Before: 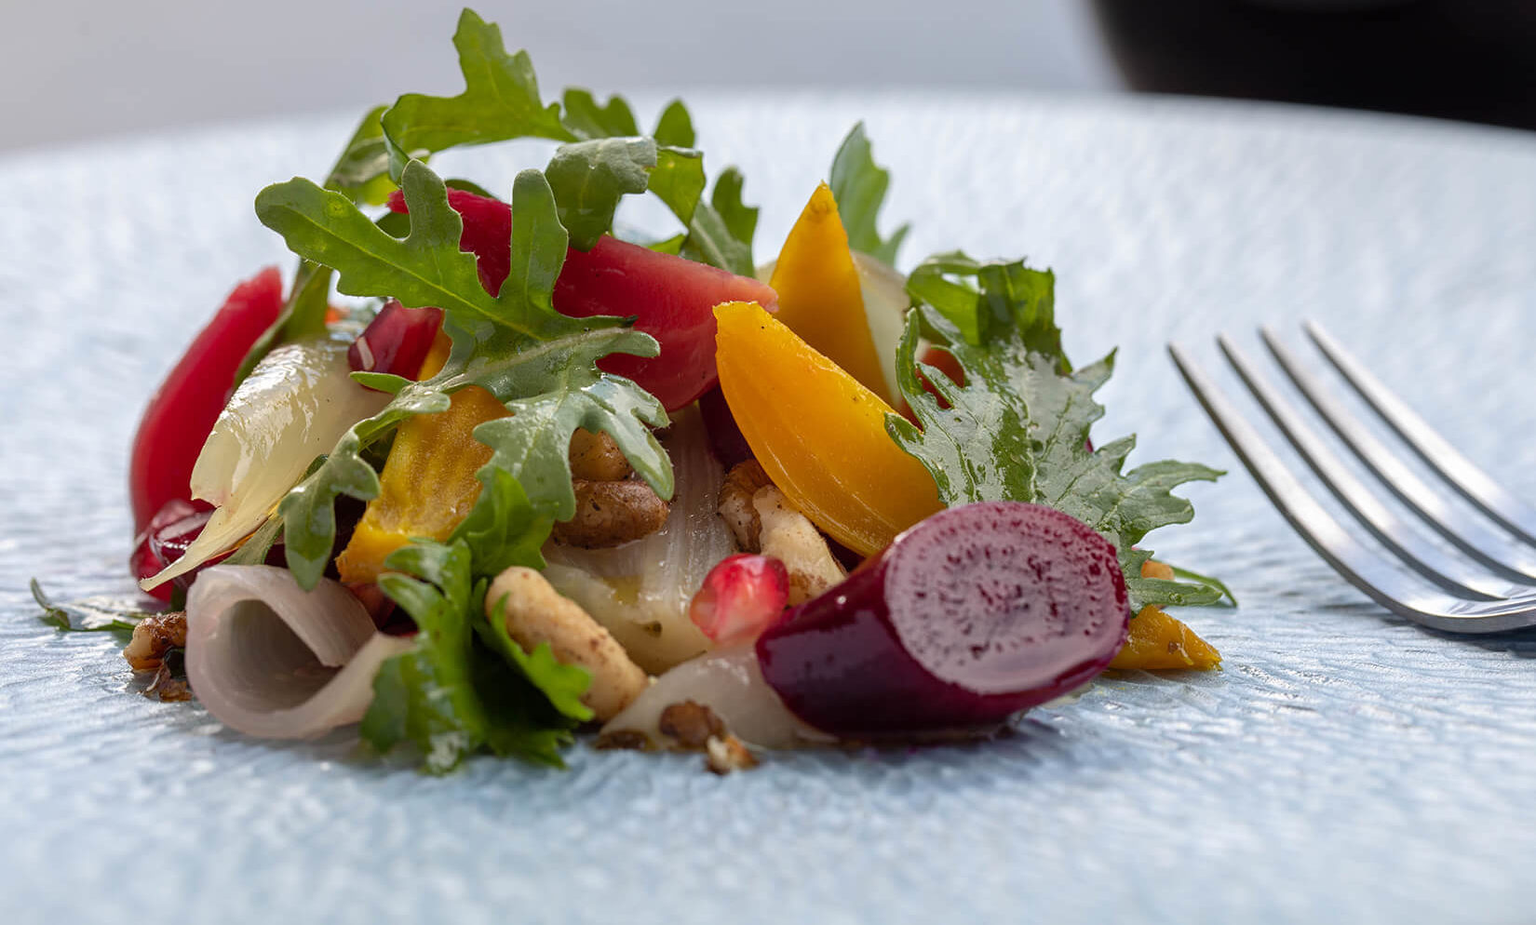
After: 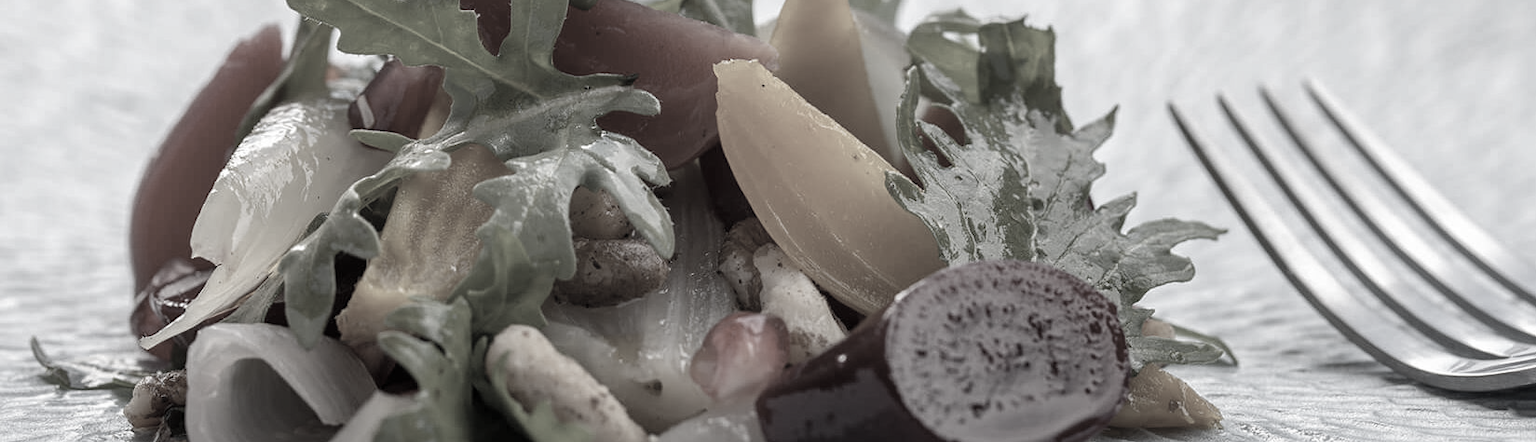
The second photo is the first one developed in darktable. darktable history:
color correction: highlights b* -0.029, saturation 0.143
crop and rotate: top 26.197%, bottom 25.945%
